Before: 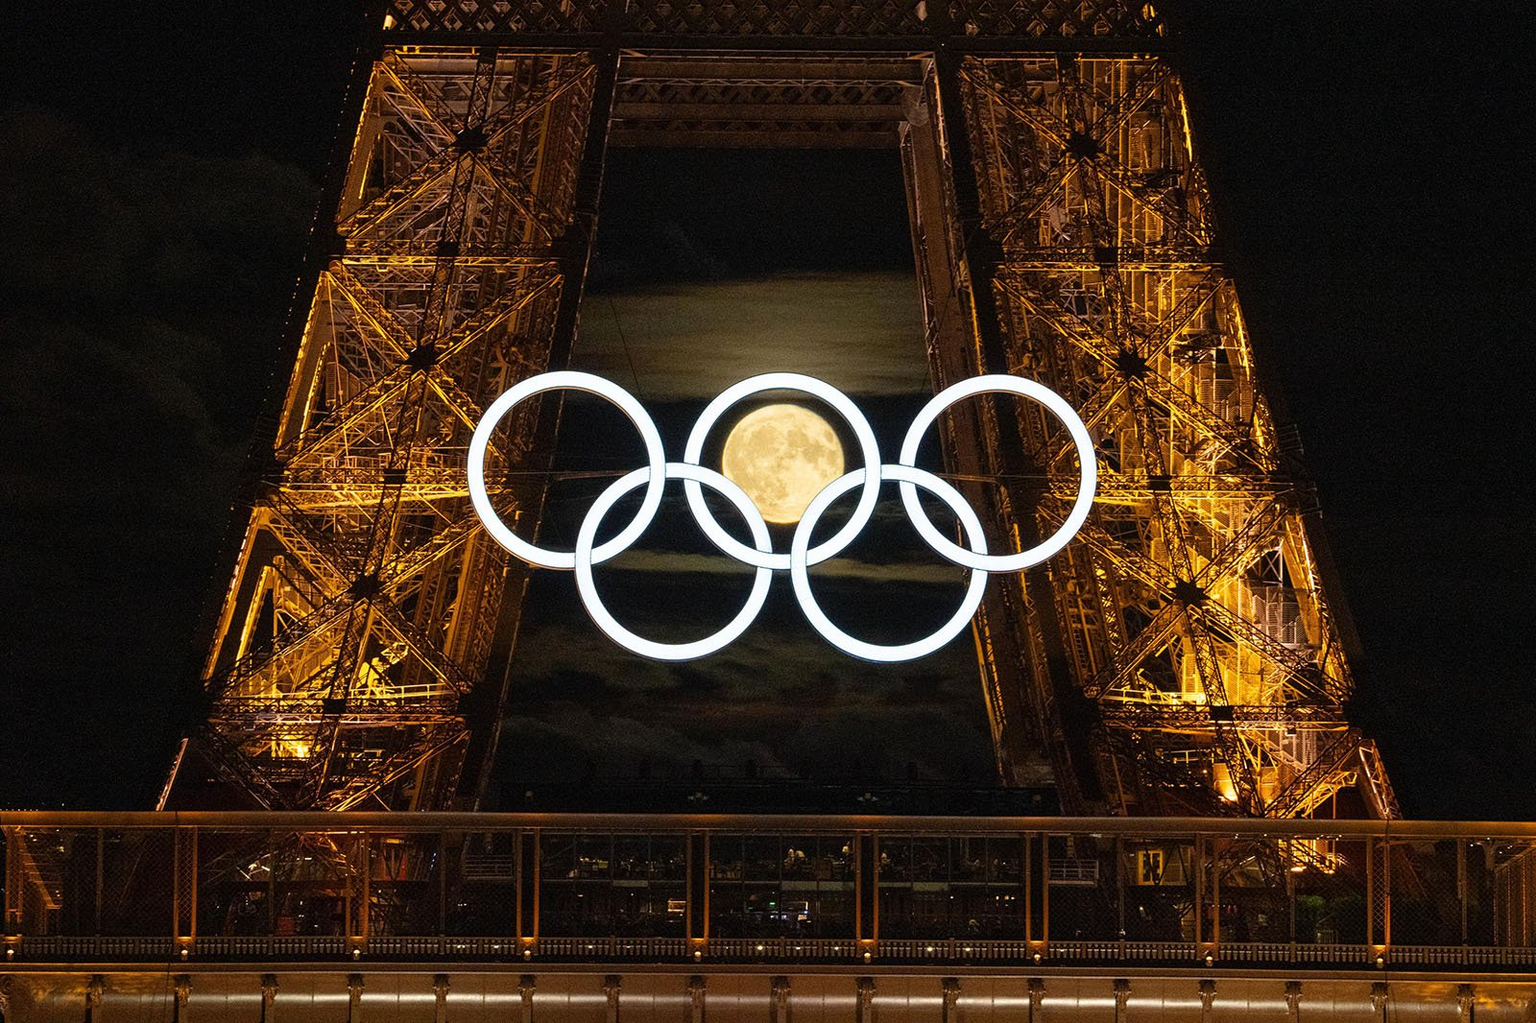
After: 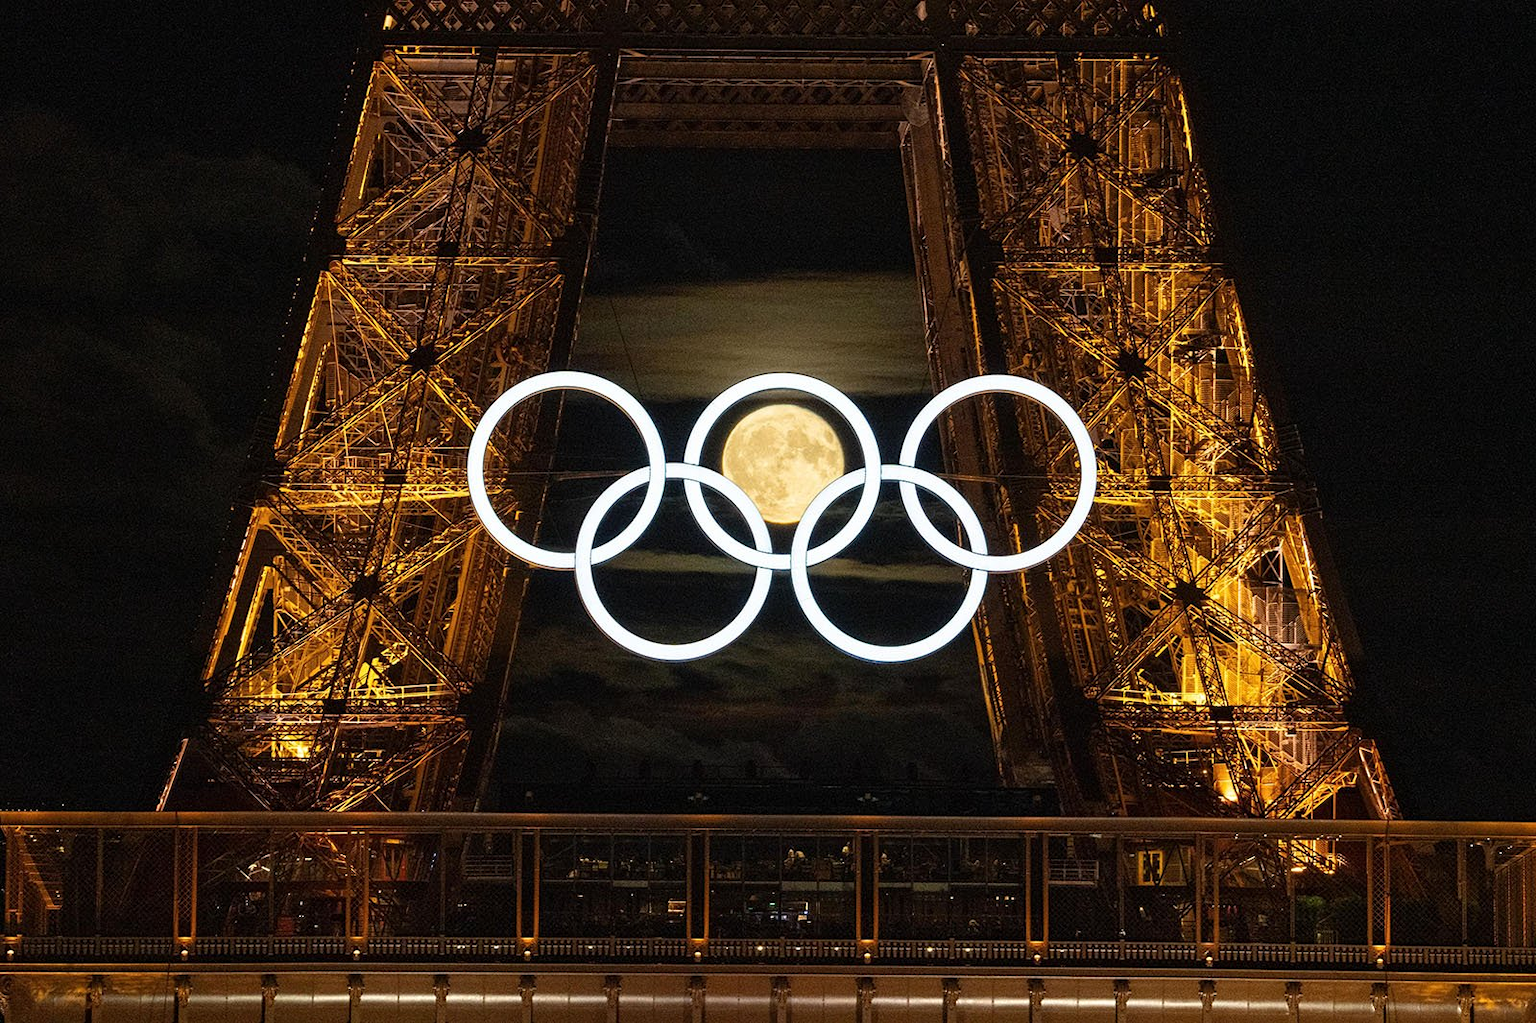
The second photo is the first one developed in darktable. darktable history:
contrast equalizer: y [[0.5, 0.502, 0.506, 0.511, 0.52, 0.537], [0.5 ×6], [0.505, 0.509, 0.518, 0.534, 0.553, 0.561], [0 ×6], [0 ×6]]
